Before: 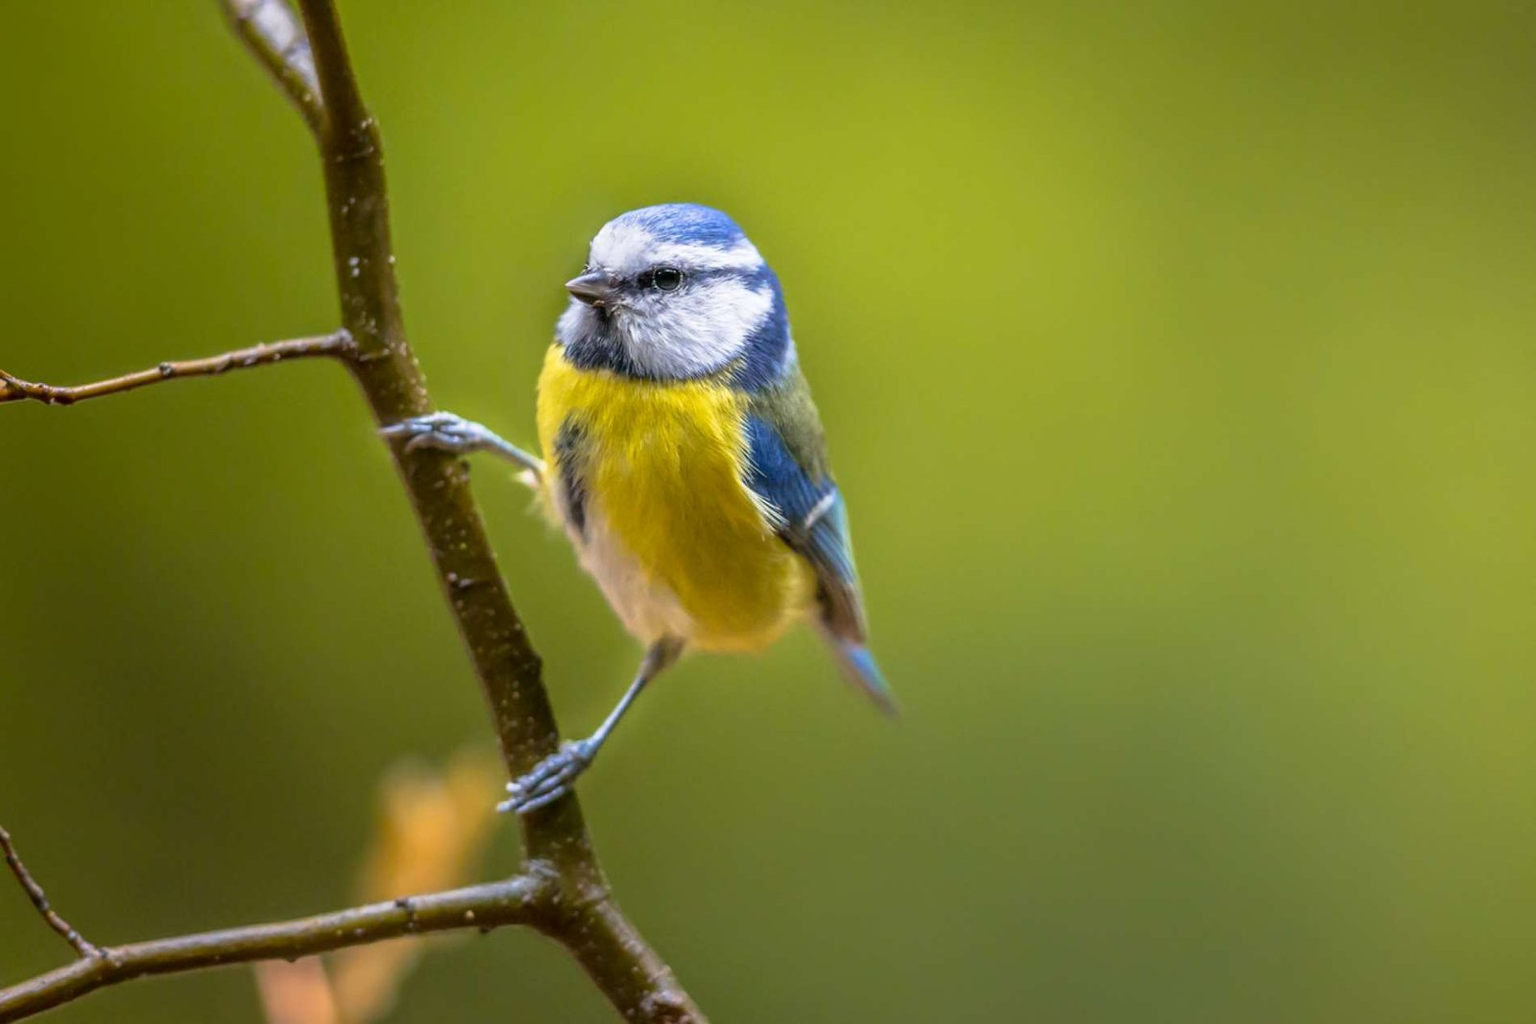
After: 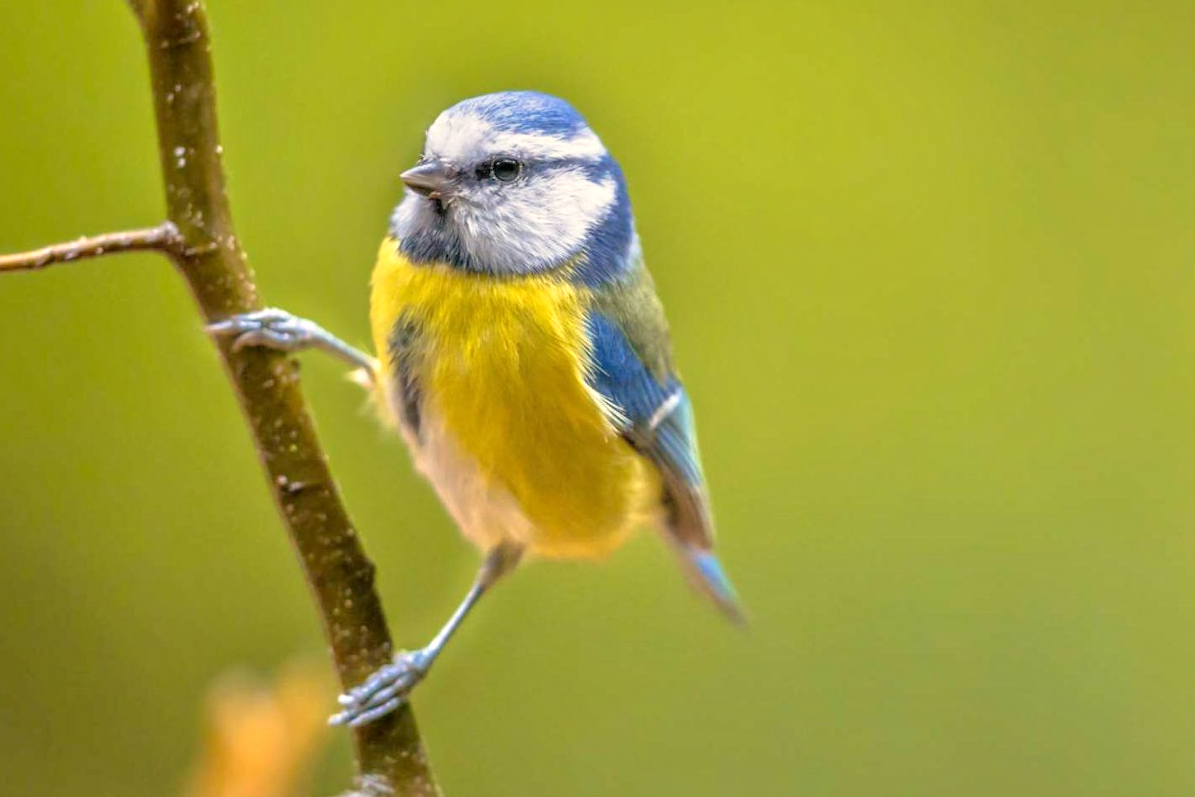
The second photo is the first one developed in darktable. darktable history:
white balance: red 1.045, blue 0.932
crop and rotate: left 11.831%, top 11.346%, right 13.429%, bottom 13.899%
tone equalizer: -7 EV 0.15 EV, -6 EV 0.6 EV, -5 EV 1.15 EV, -4 EV 1.33 EV, -3 EV 1.15 EV, -2 EV 0.6 EV, -1 EV 0.15 EV, mask exposure compensation -0.5 EV
